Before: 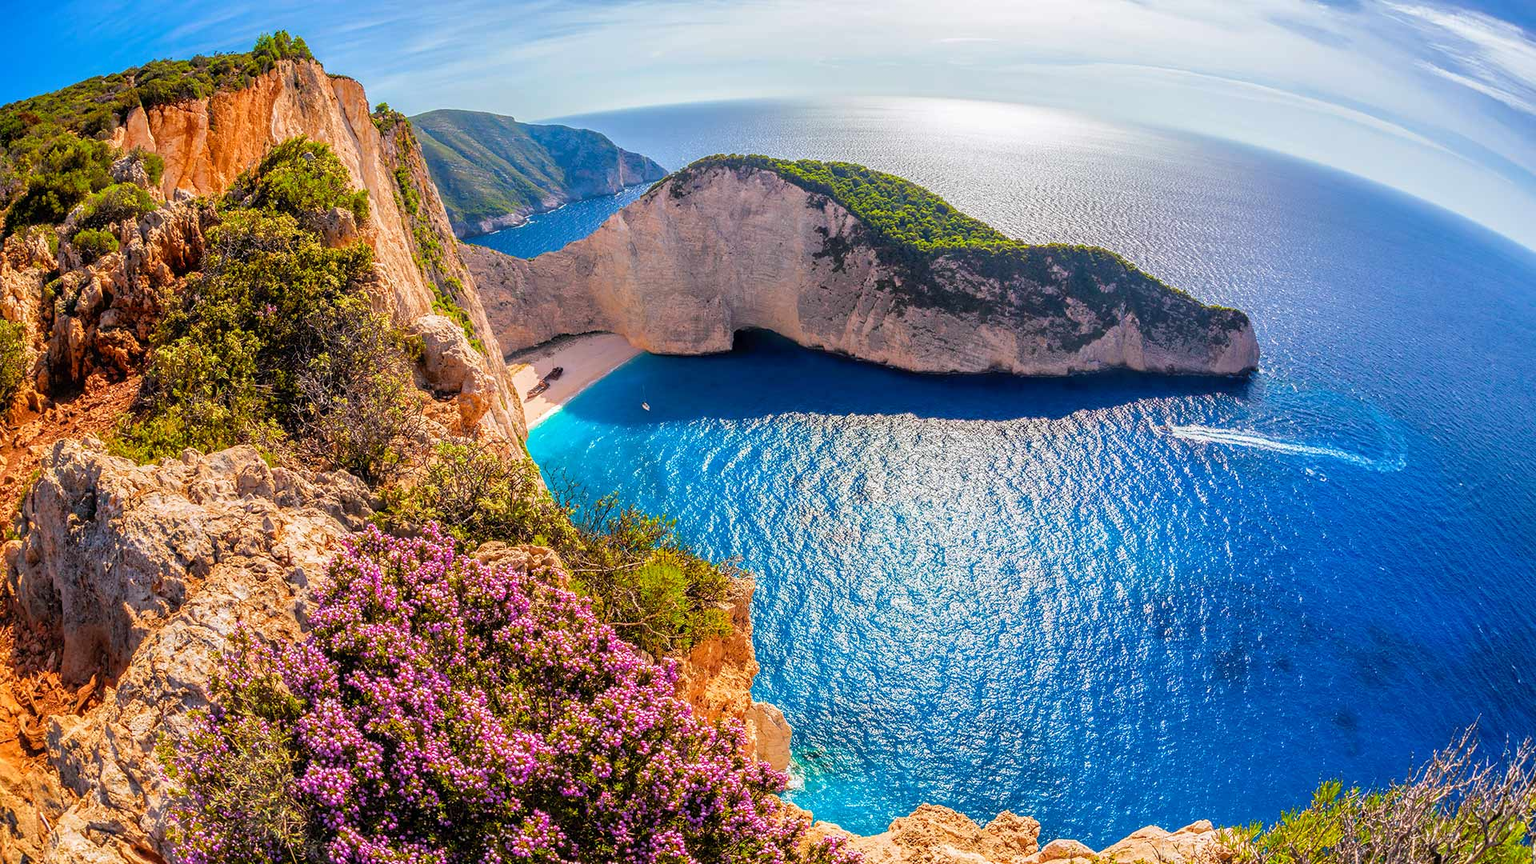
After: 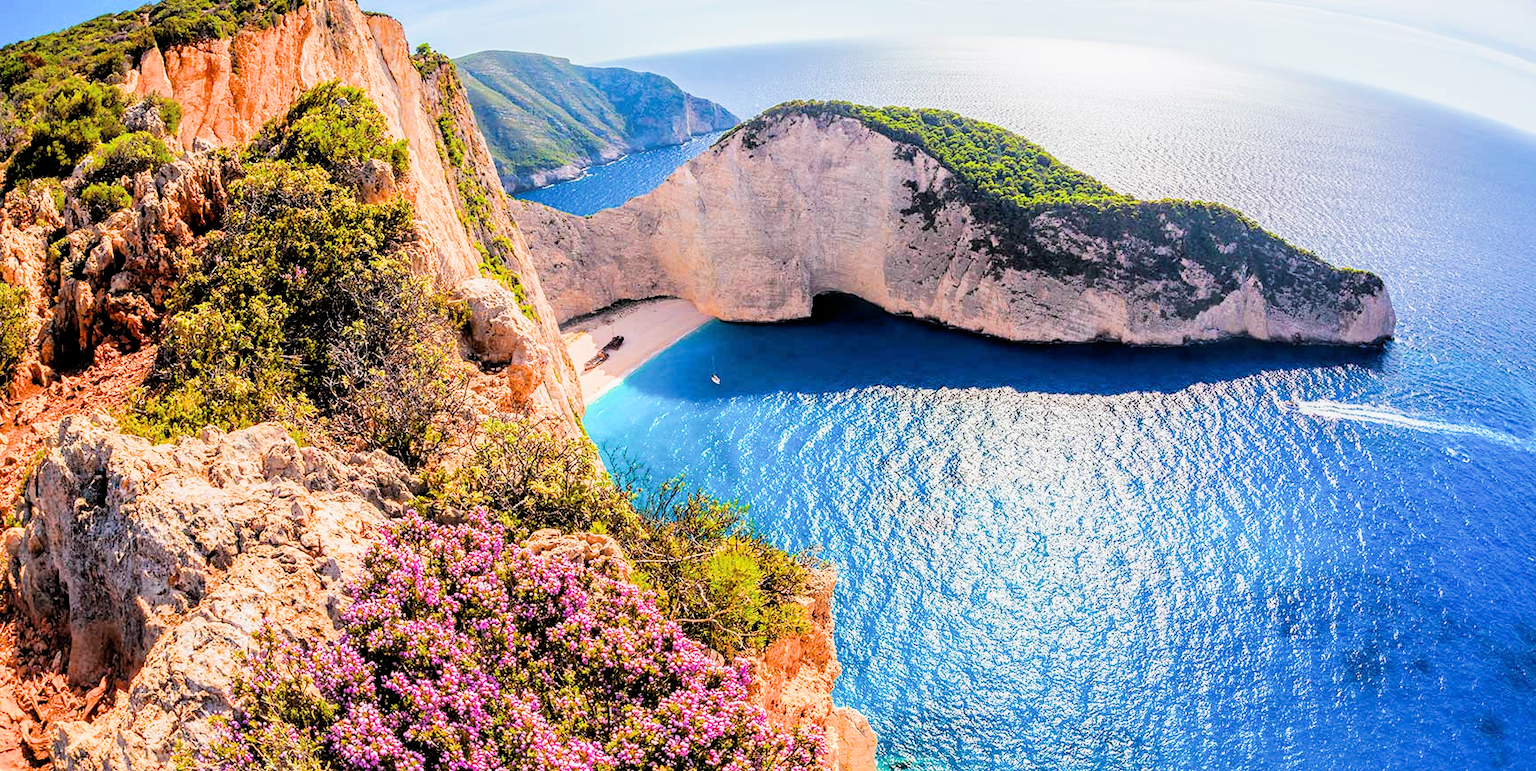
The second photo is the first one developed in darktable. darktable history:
exposure: black level correction 0, exposure 0.9 EV, compensate highlight preservation false
crop: top 7.49%, right 9.717%, bottom 11.943%
filmic rgb: black relative exposure -5 EV, hardness 2.88, contrast 1.3, highlights saturation mix -30%
